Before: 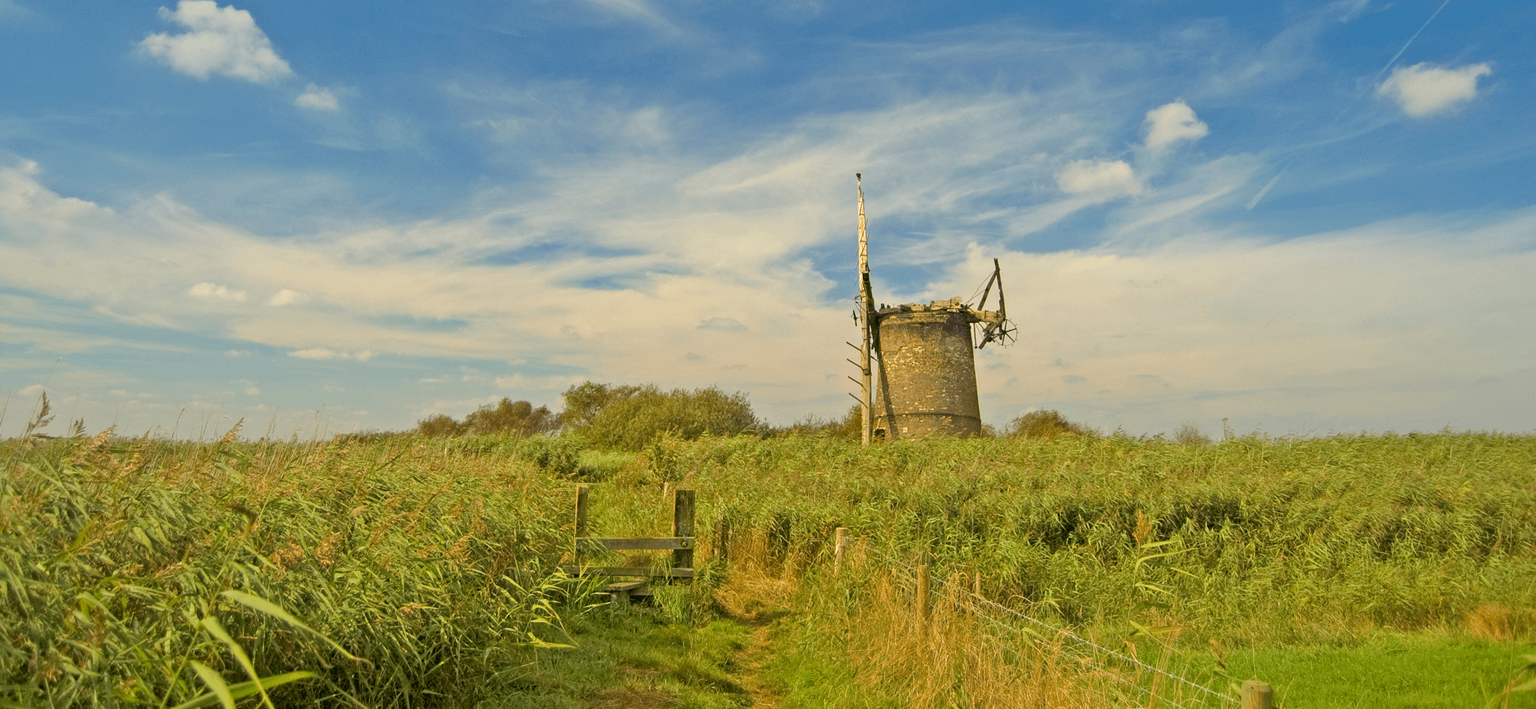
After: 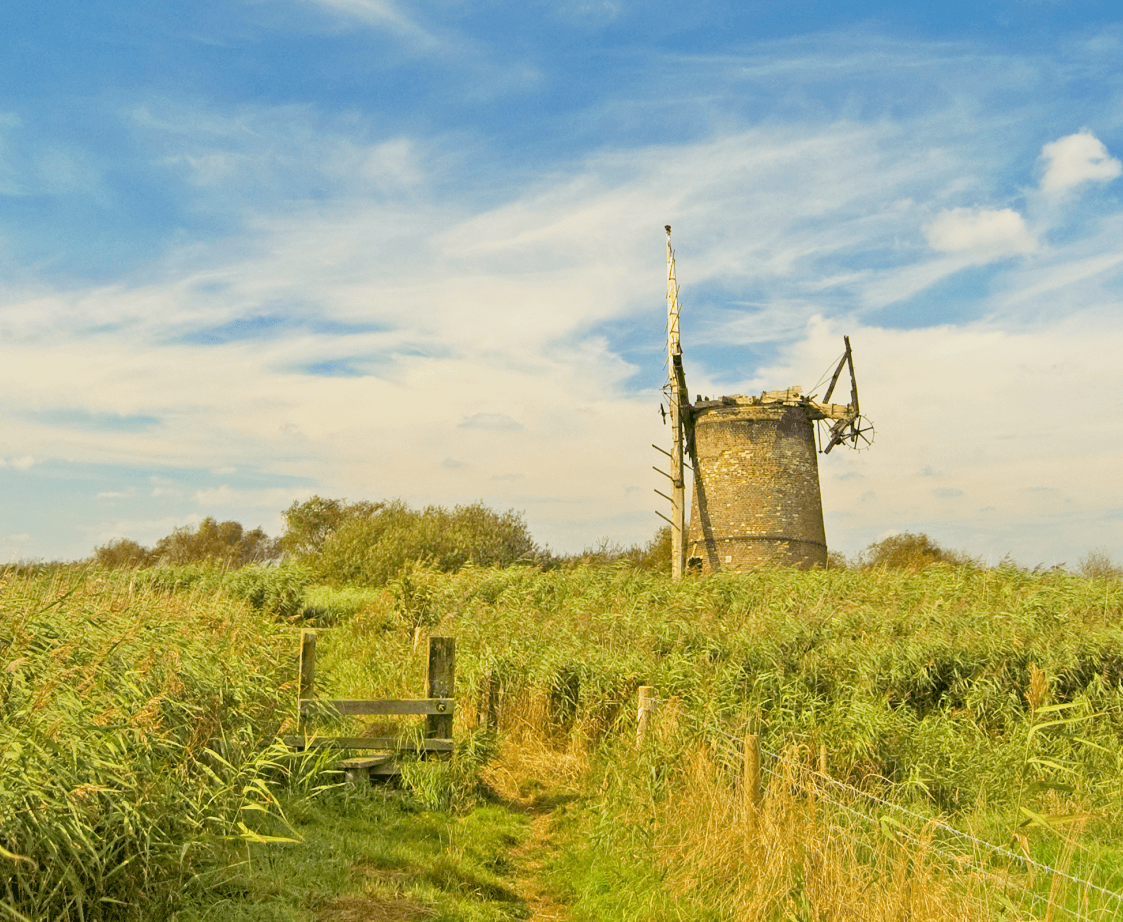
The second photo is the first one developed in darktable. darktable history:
base curve: curves: ch0 [(0, 0) (0.088, 0.125) (0.176, 0.251) (0.354, 0.501) (0.613, 0.749) (1, 0.877)], preserve colors none
crop and rotate: left 22.516%, right 21.234%
